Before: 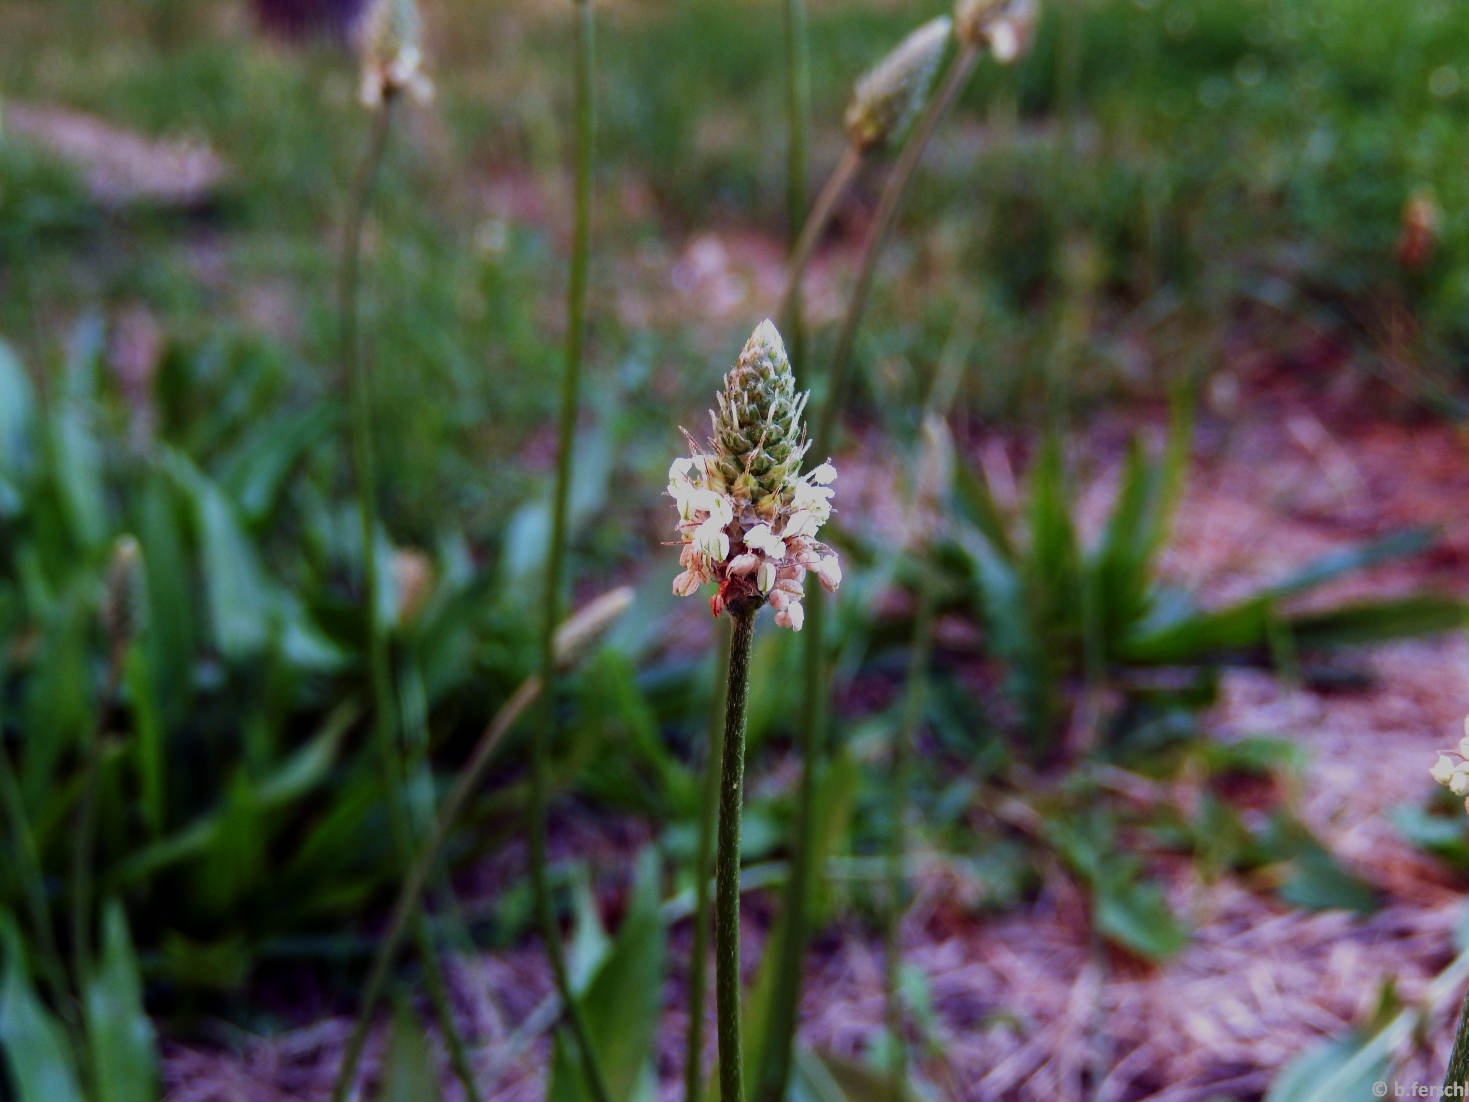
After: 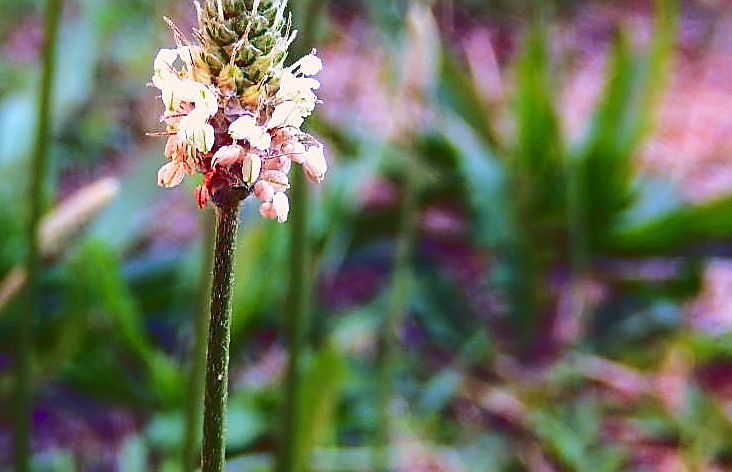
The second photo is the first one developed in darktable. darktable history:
tone curve: curves: ch0 [(0, 0) (0.003, 0.139) (0.011, 0.14) (0.025, 0.138) (0.044, 0.14) (0.069, 0.149) (0.1, 0.161) (0.136, 0.179) (0.177, 0.203) (0.224, 0.245) (0.277, 0.302) (0.335, 0.382) (0.399, 0.461) (0.468, 0.546) (0.543, 0.614) (0.623, 0.687) (0.709, 0.758) (0.801, 0.84) (0.898, 0.912) (1, 1)], color space Lab, linked channels, preserve colors none
crop: left 35.081%, top 37.116%, right 15.055%, bottom 20.022%
color balance rgb: shadows lift › luminance -9.996%, shadows lift › chroma 0.934%, shadows lift › hue 112.53°, highlights gain › chroma 2.056%, highlights gain › hue 65.82°, linear chroma grading › mid-tones 7.788%, perceptual saturation grading › global saturation 0.597%, perceptual brilliance grading › global brilliance 2.764%
sharpen: radius 1.349, amount 1.236, threshold 0.783
exposure: exposure 0.607 EV, compensate exposure bias true, compensate highlight preservation false
